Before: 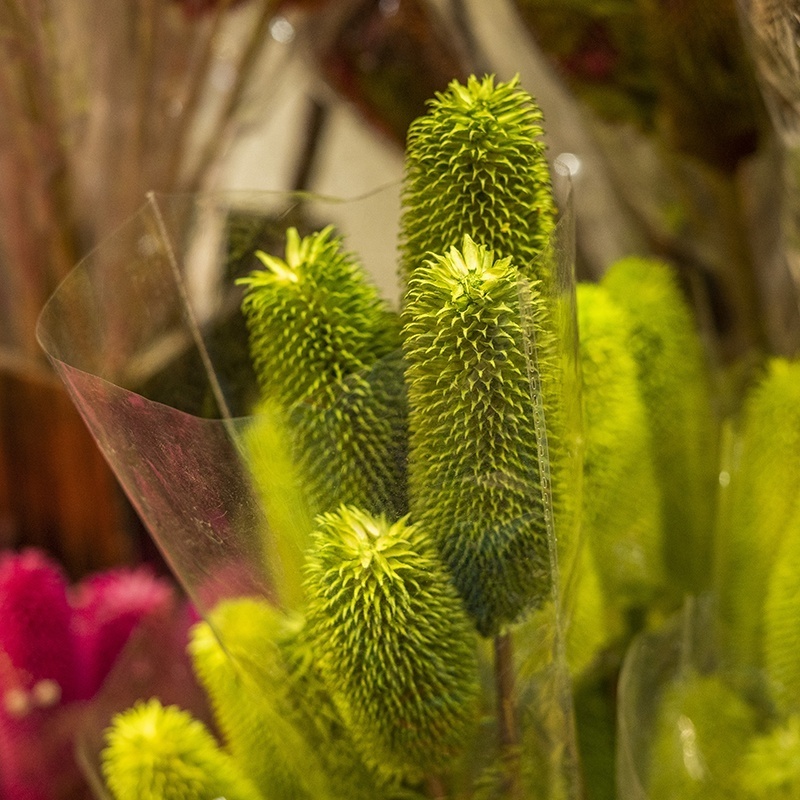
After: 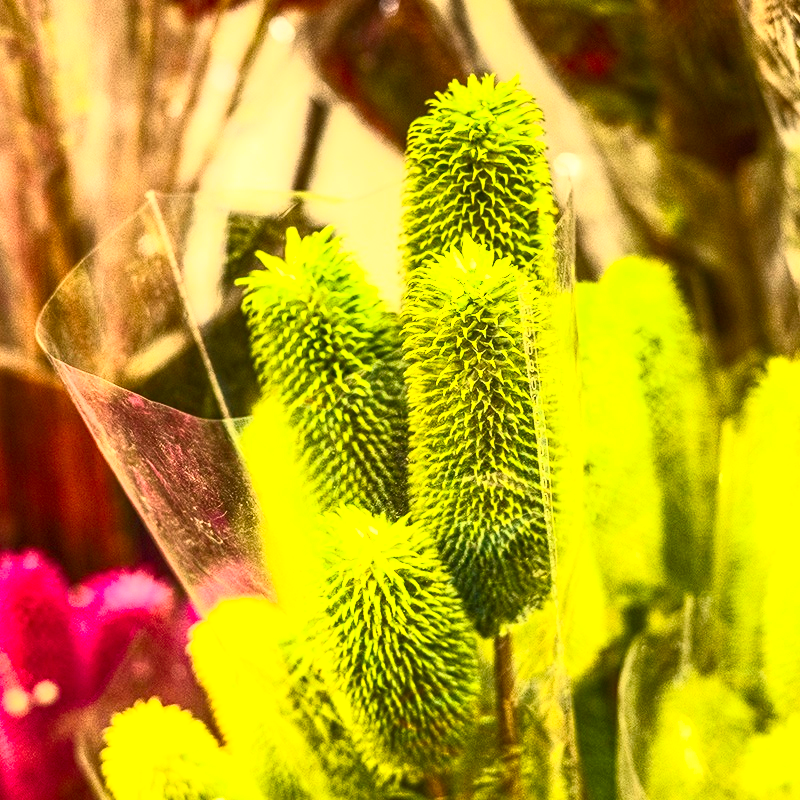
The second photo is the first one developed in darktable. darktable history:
exposure: exposure 0.6 EV, compensate highlight preservation false
local contrast: on, module defaults
contrast brightness saturation: contrast 0.83, brightness 0.59, saturation 0.59
